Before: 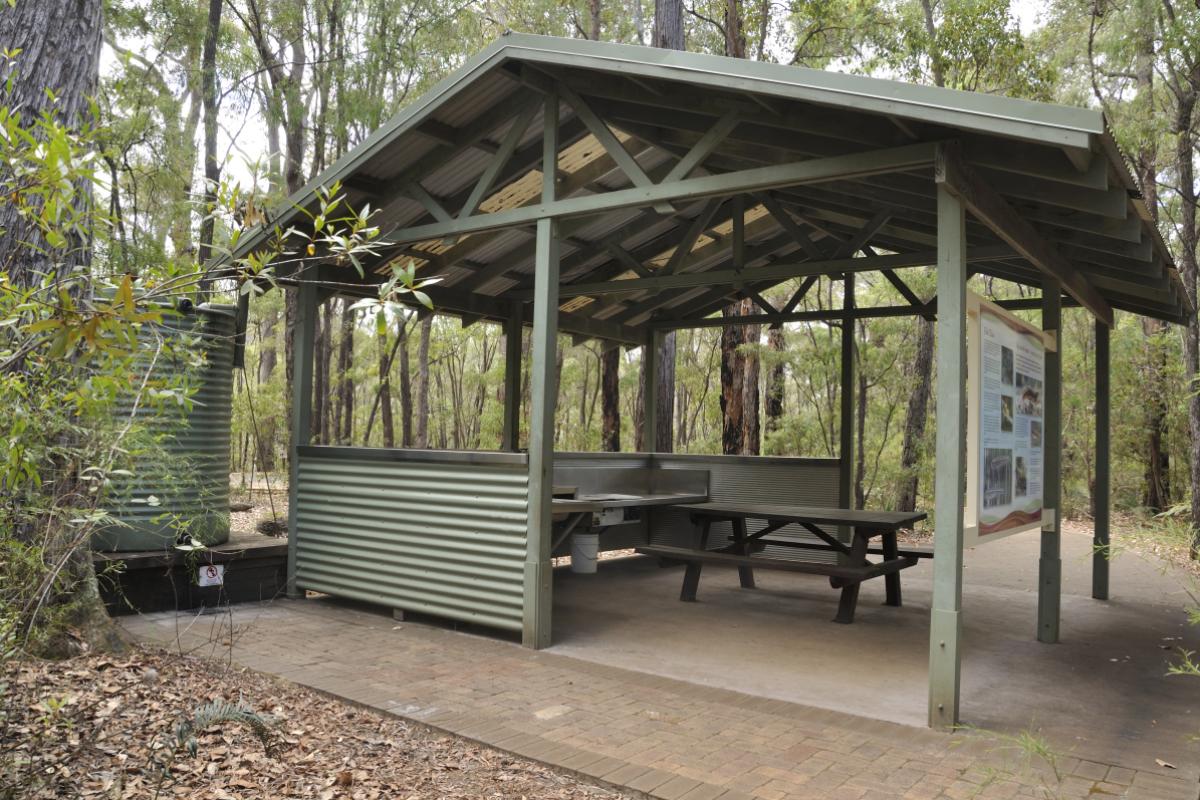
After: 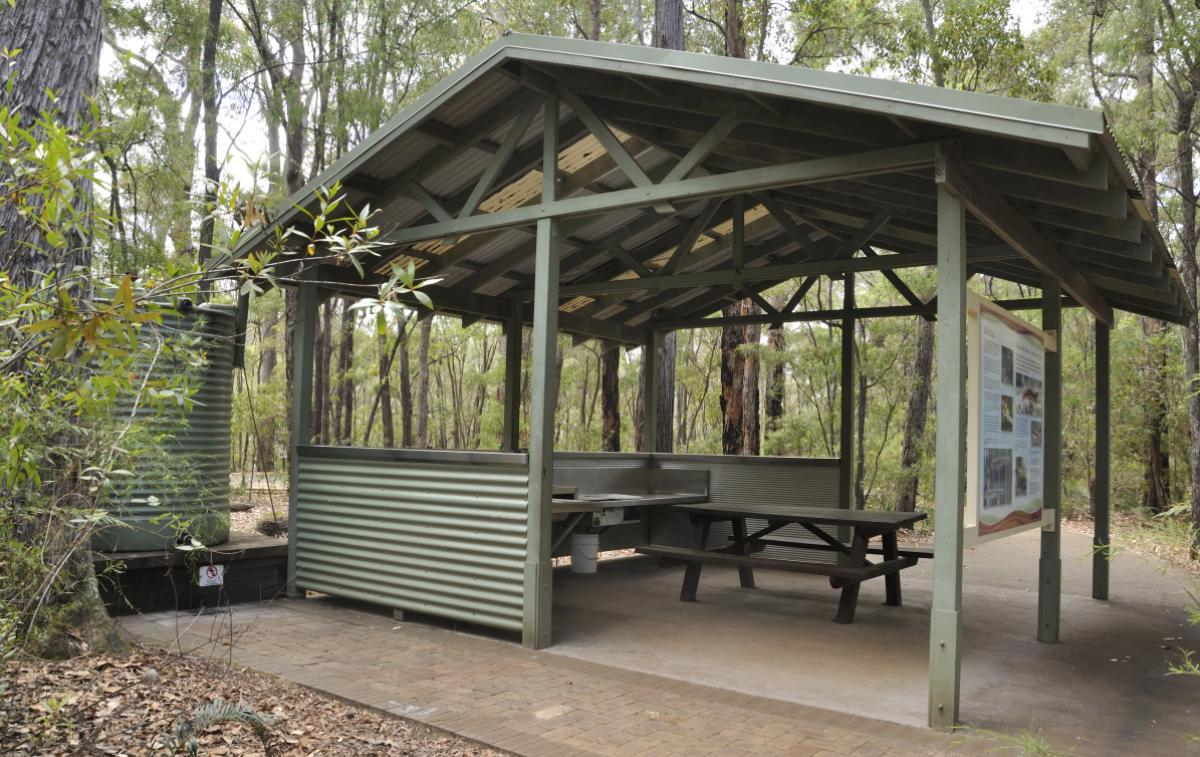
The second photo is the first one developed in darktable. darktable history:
crop and rotate: top 0.004%, bottom 5.272%
